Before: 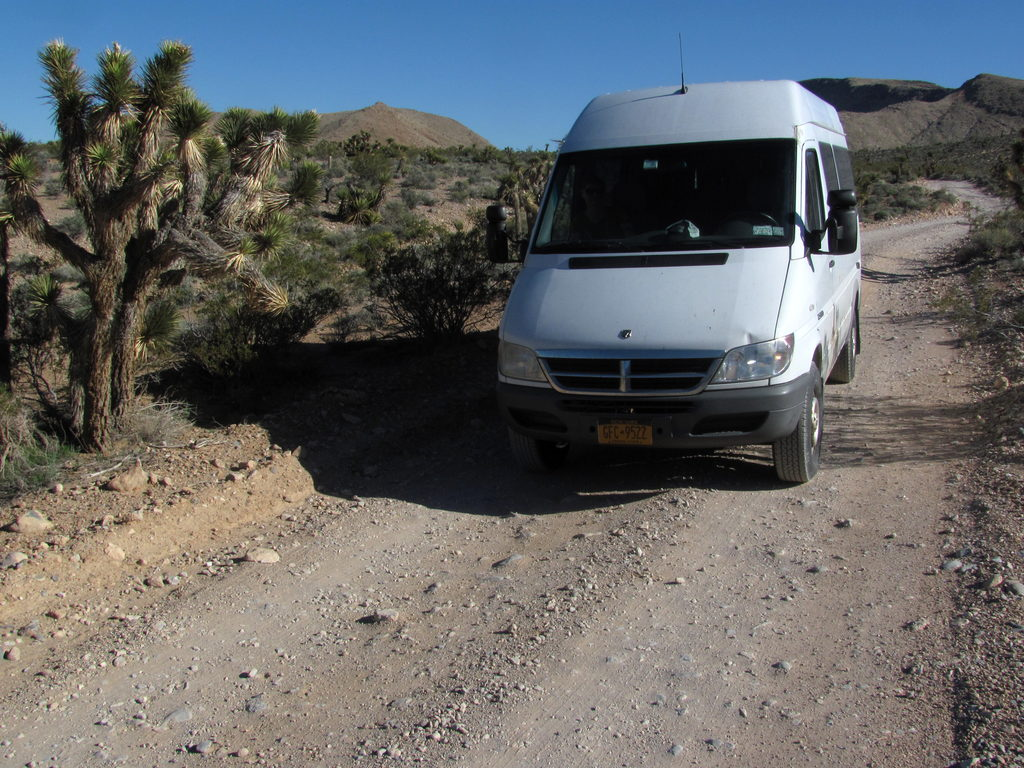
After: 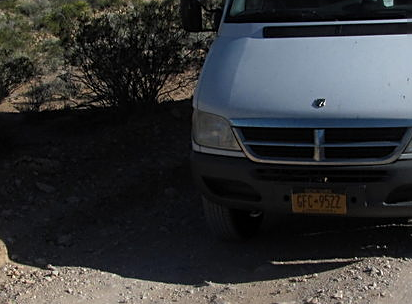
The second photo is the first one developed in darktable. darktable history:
sharpen: on, module defaults
crop: left 29.97%, top 30.183%, right 29.777%, bottom 30.215%
